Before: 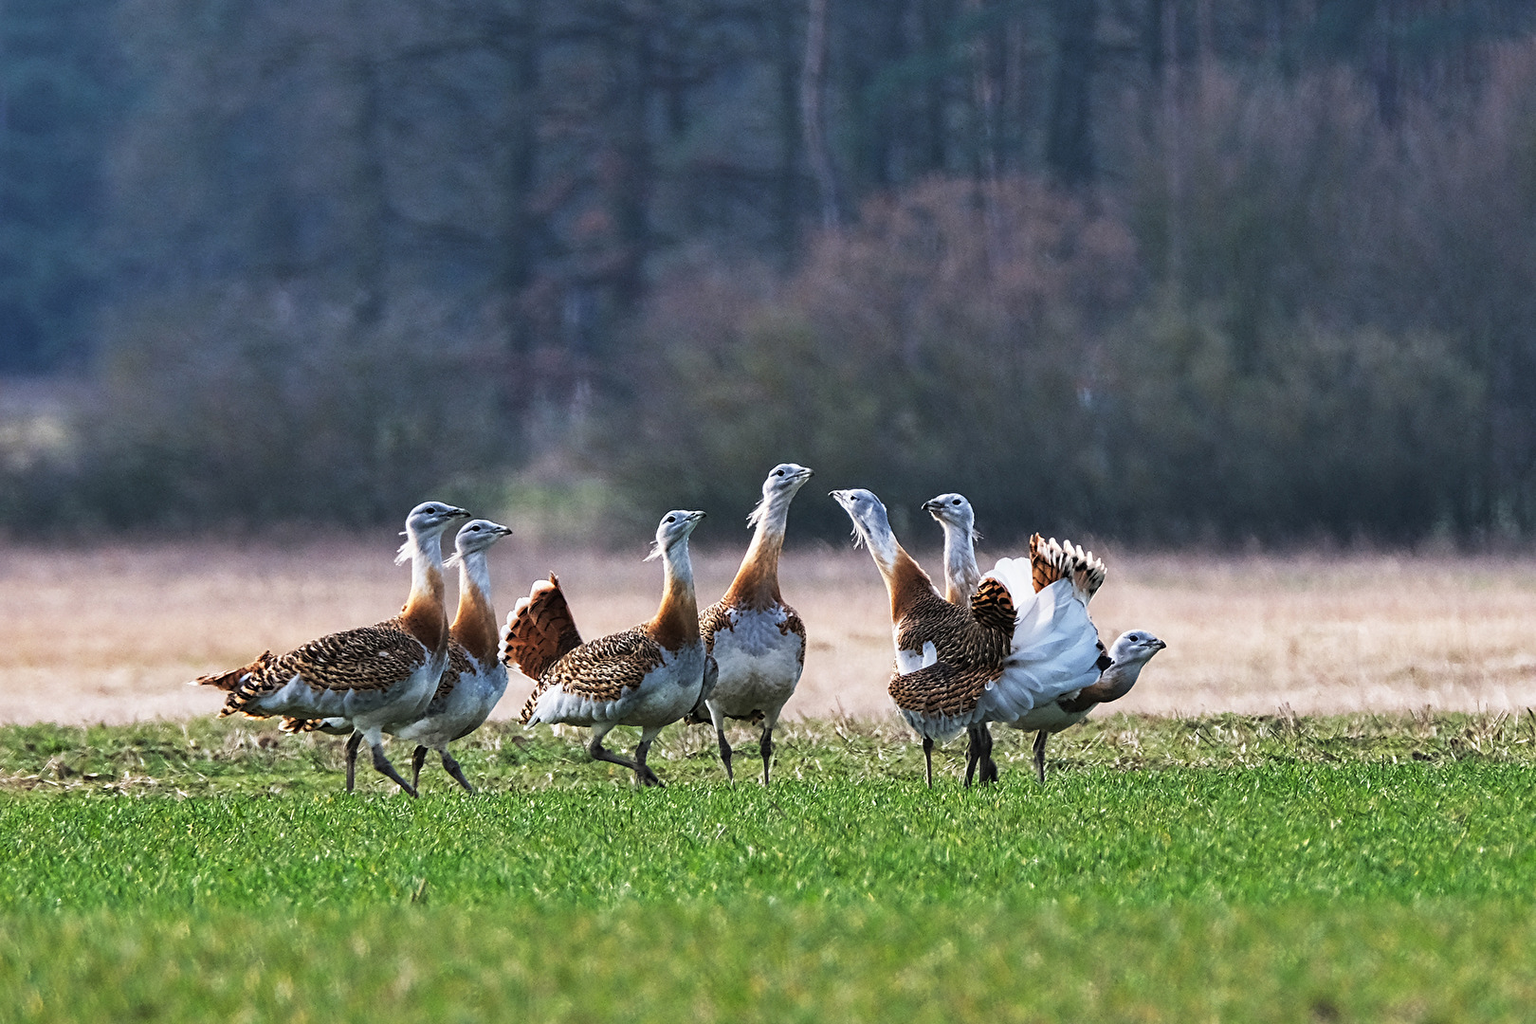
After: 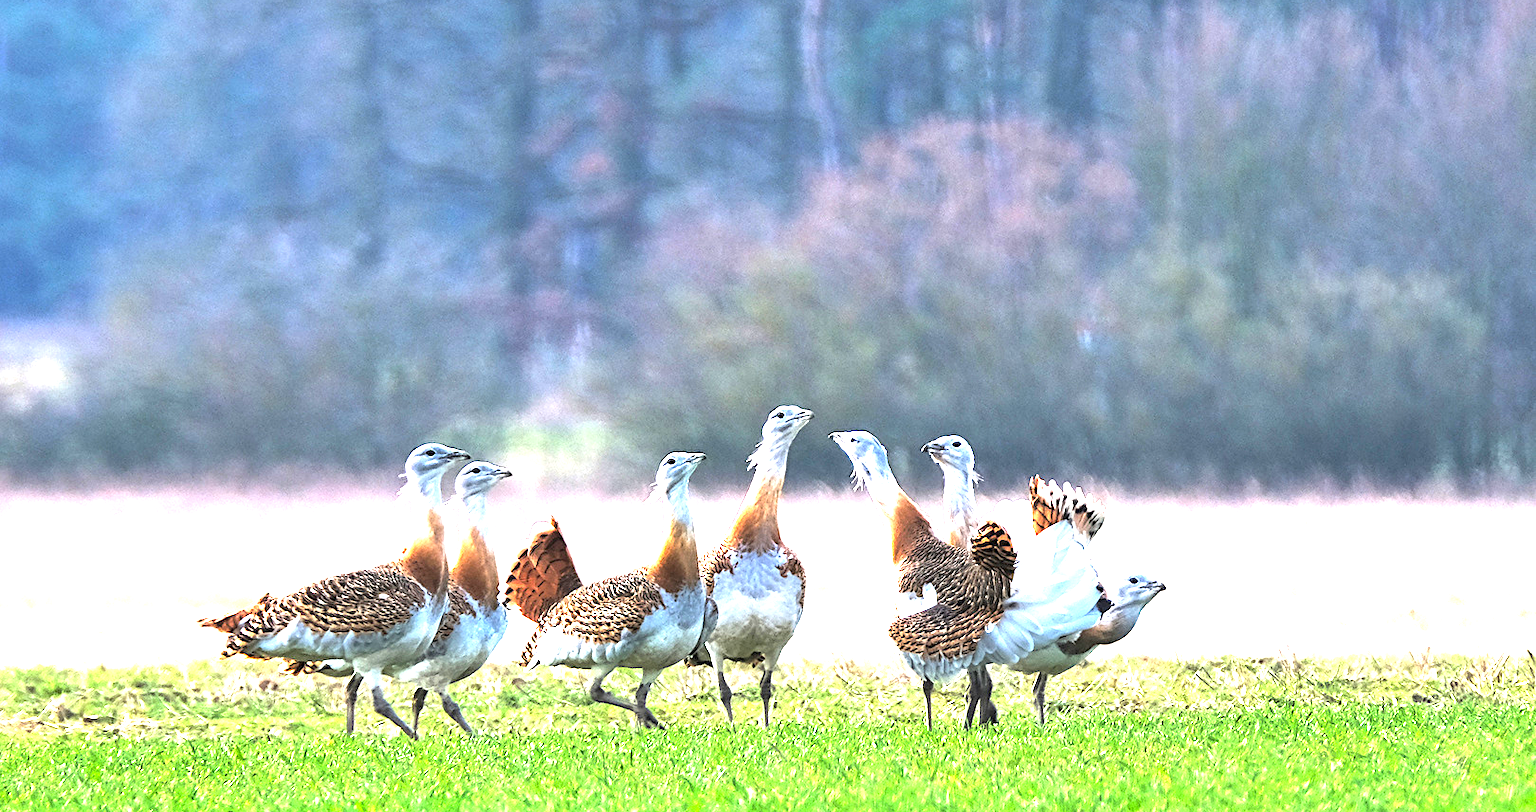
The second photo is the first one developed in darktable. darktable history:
exposure: exposure 2.003 EV, compensate highlight preservation false
crop and rotate: top 5.667%, bottom 14.937%
contrast brightness saturation: brightness 0.09, saturation 0.19
